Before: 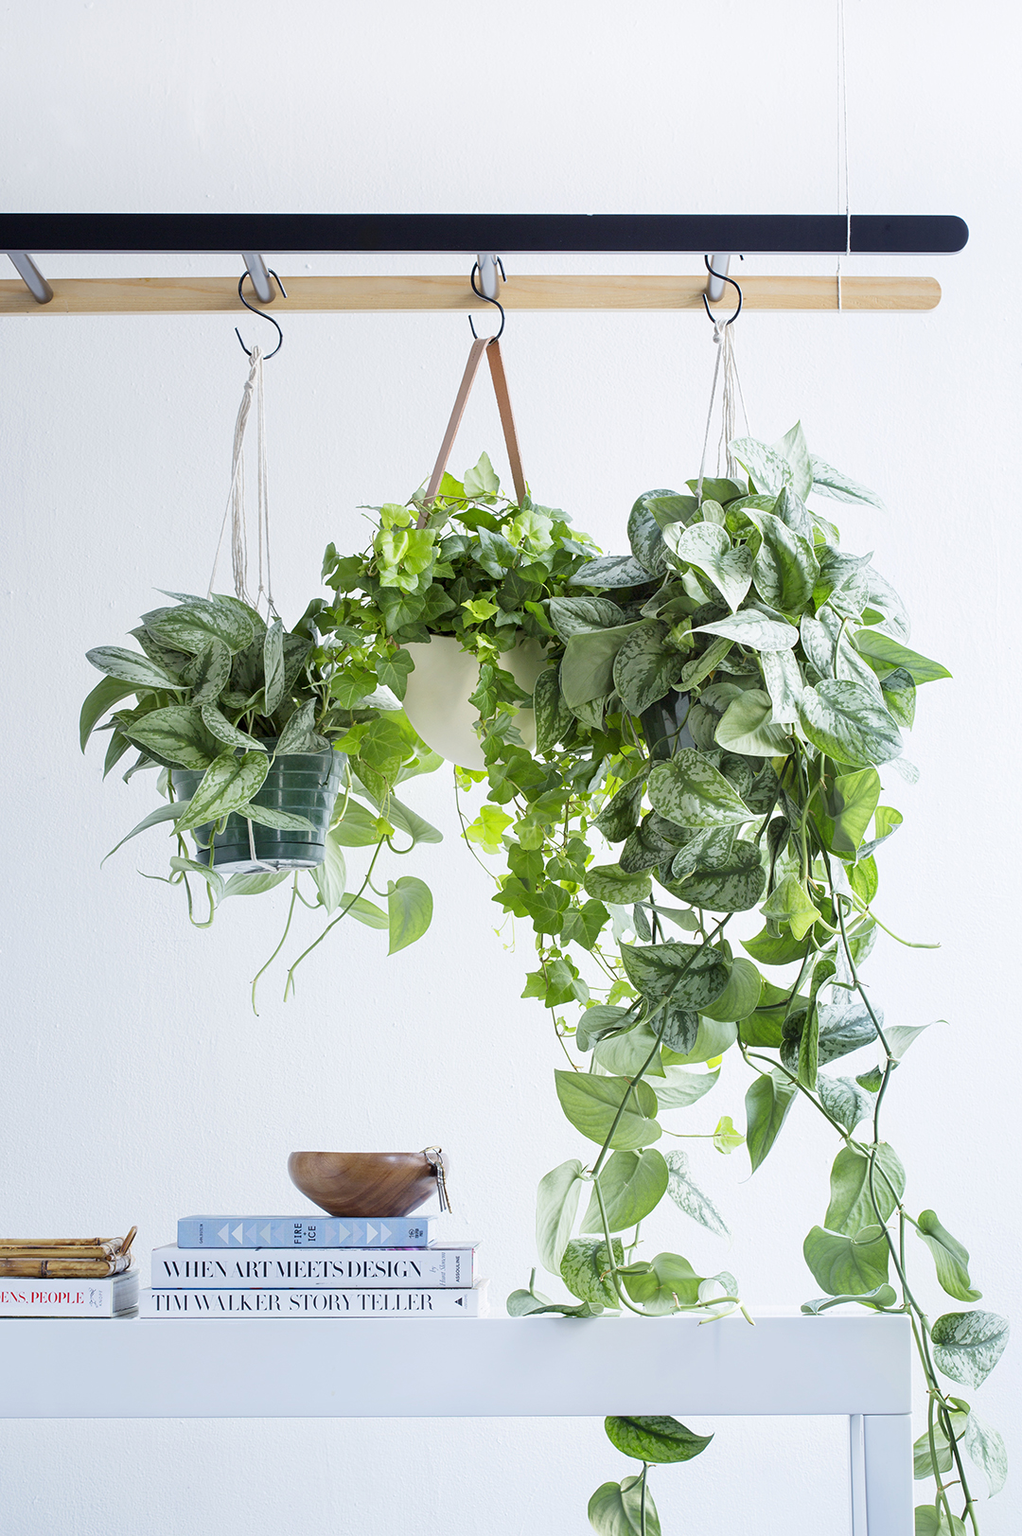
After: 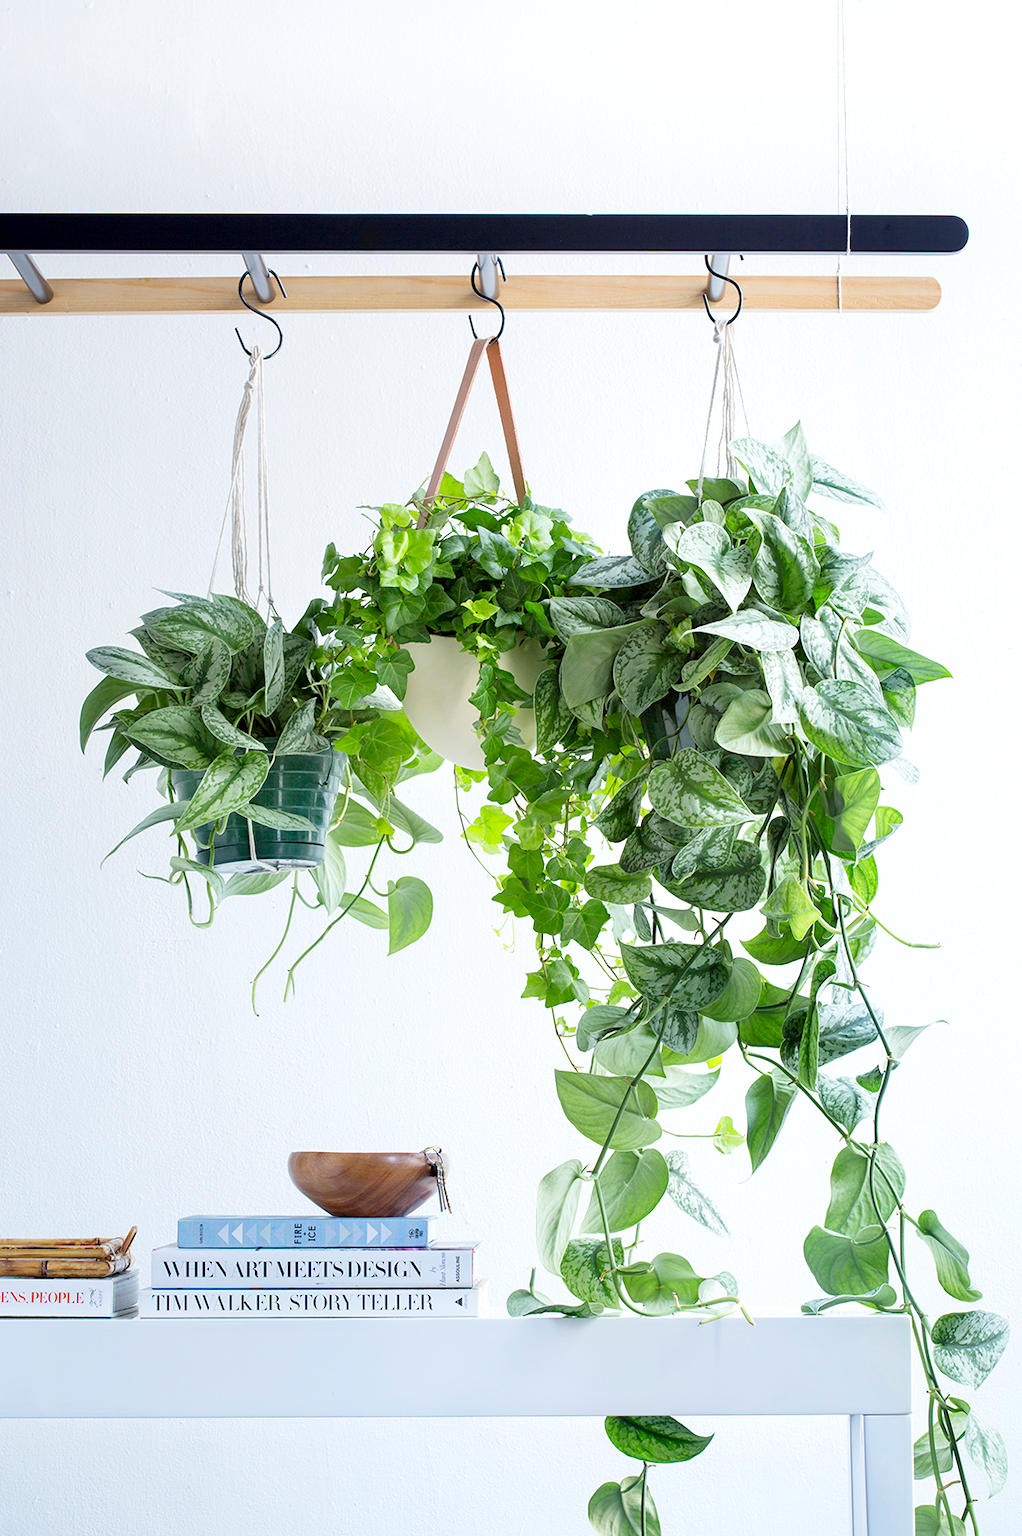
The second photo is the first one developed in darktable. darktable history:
exposure: black level correction 0.003, exposure 0.147 EV, compensate highlight preservation false
